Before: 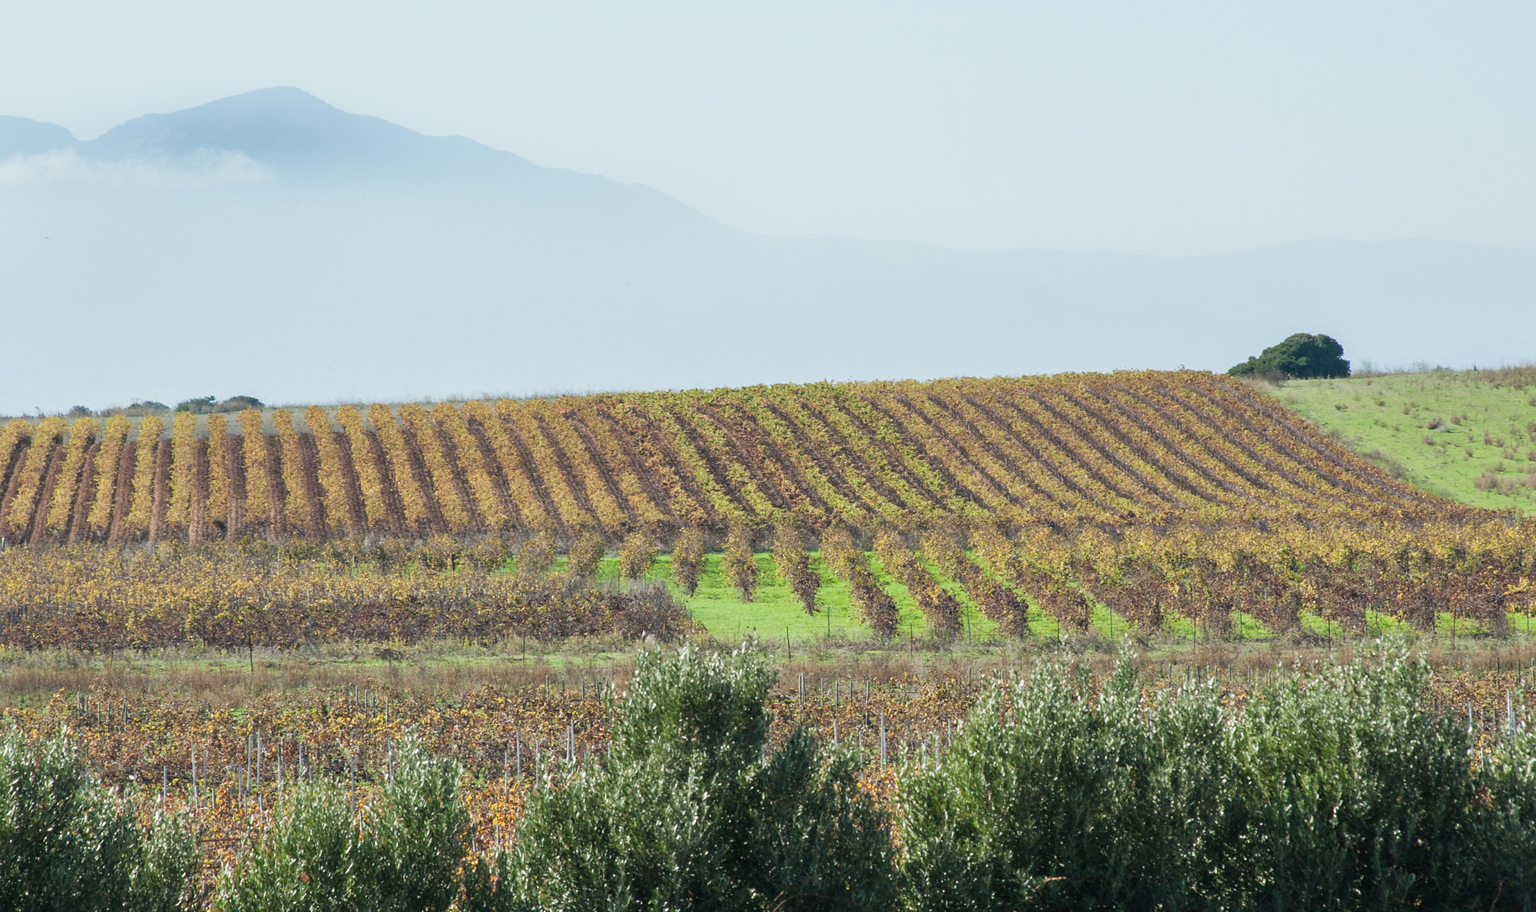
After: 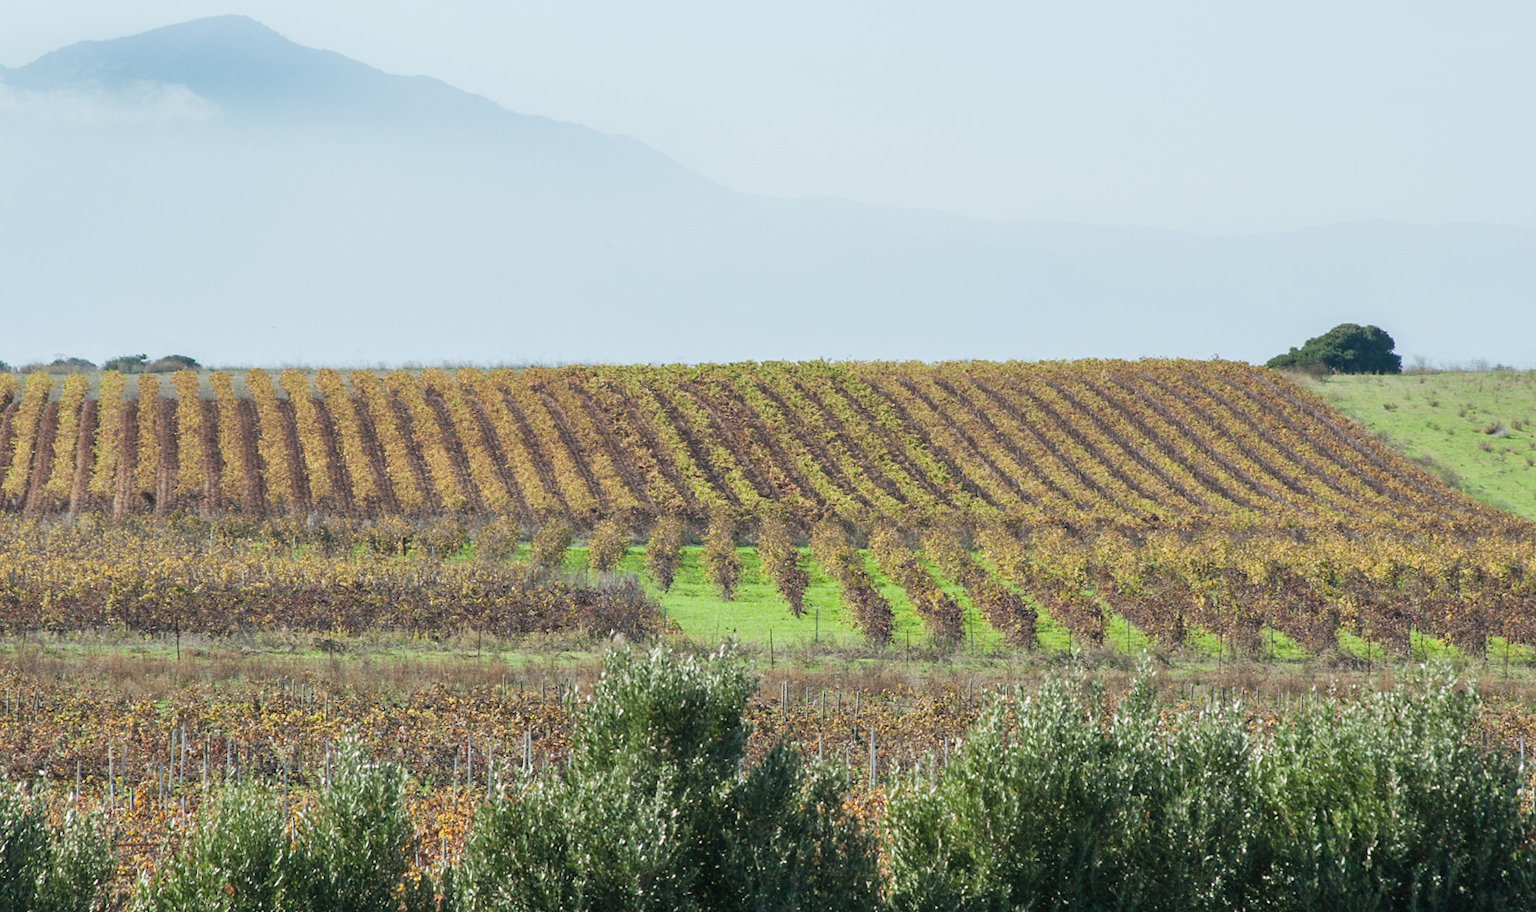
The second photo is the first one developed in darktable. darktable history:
crop and rotate: angle -1.84°, left 3.132%, top 4.013%, right 1.464%, bottom 0.474%
